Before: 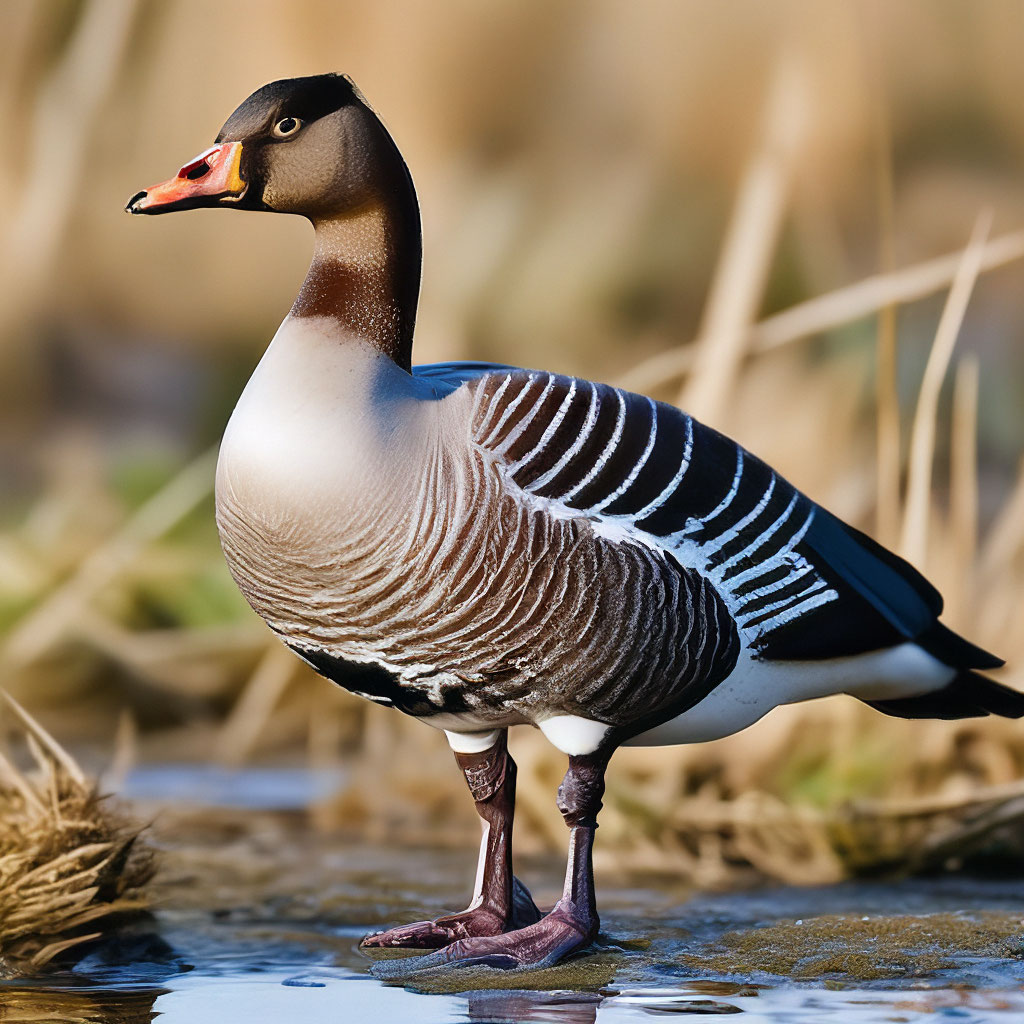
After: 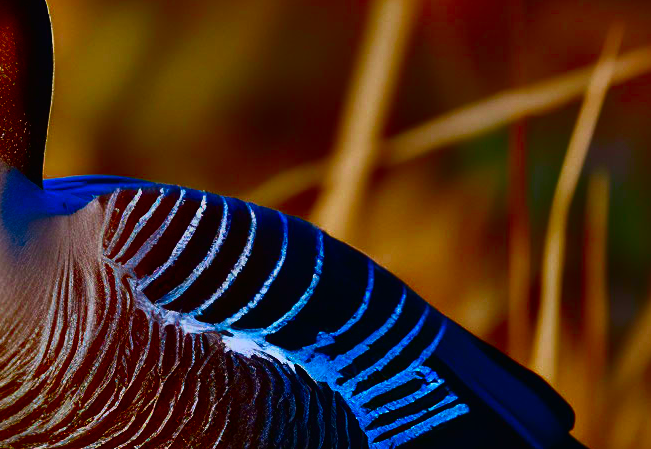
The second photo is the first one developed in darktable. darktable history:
shadows and highlights: white point adjustment 0.037, soften with gaussian
crop: left 36.059%, top 18.2%, right 0.359%, bottom 37.912%
contrast brightness saturation: brightness -0.998, saturation 0.988
color balance rgb: perceptual saturation grading › global saturation 25.236%, global vibrance 15.889%, saturation formula JzAzBz (2021)
exposure: black level correction -0.036, exposure -0.494 EV, compensate exposure bias true, compensate highlight preservation false
